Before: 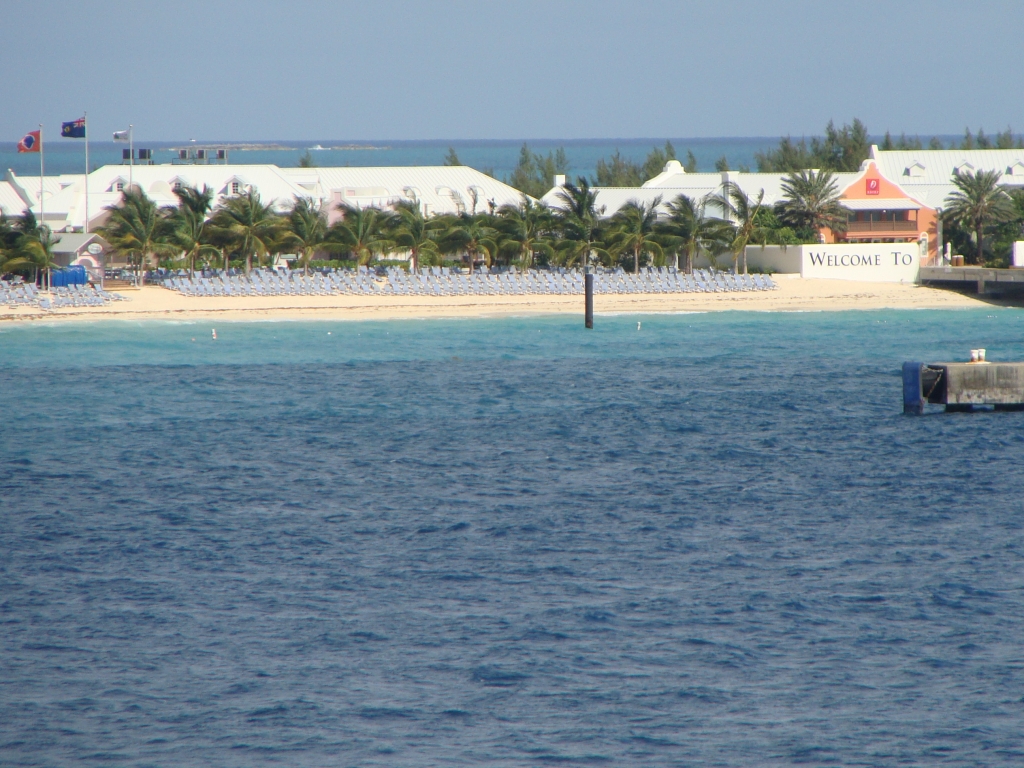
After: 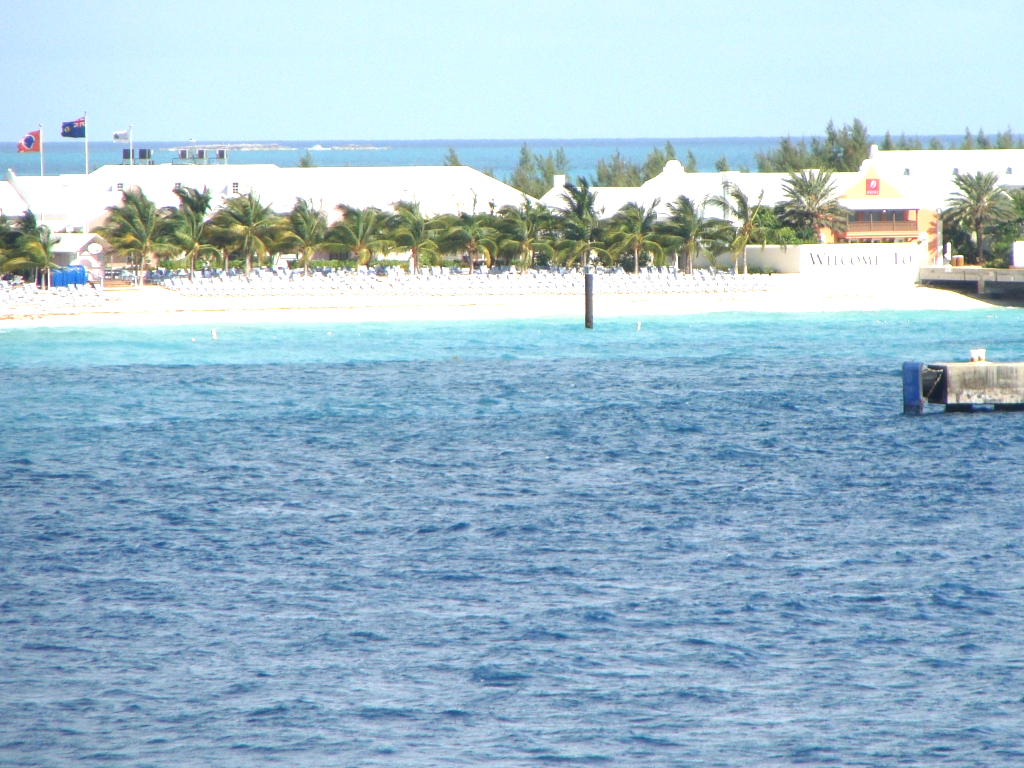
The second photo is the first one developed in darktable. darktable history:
exposure: exposure 1.159 EV, compensate highlight preservation false
local contrast: mode bilateral grid, contrast 19, coarseness 51, detail 119%, midtone range 0.2
